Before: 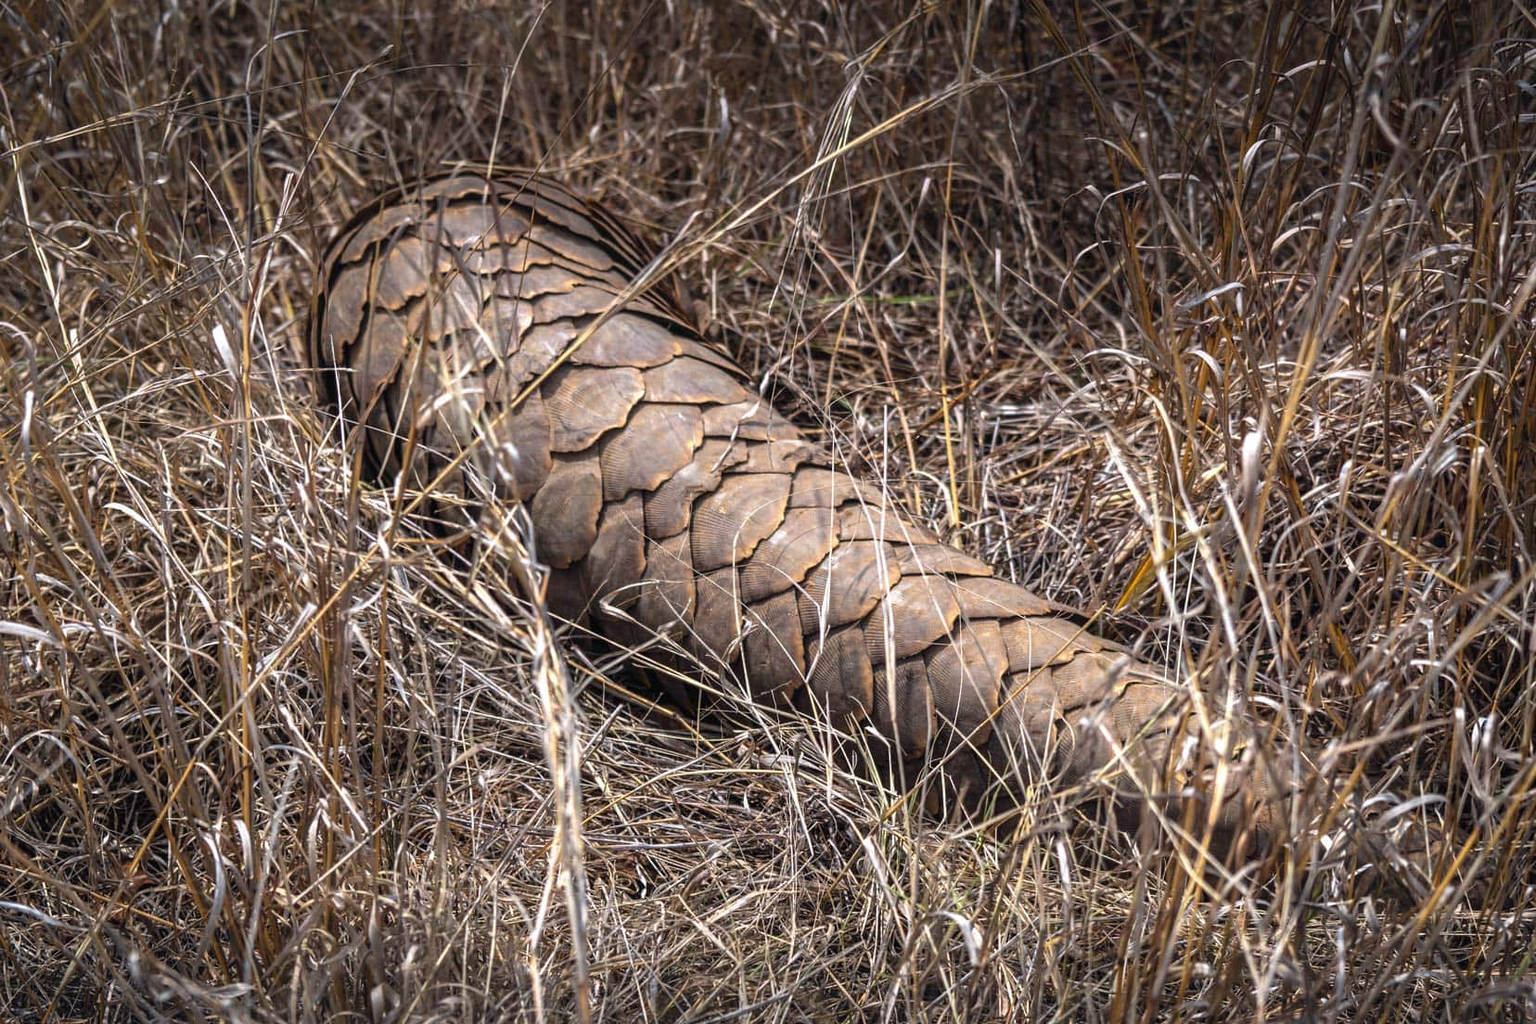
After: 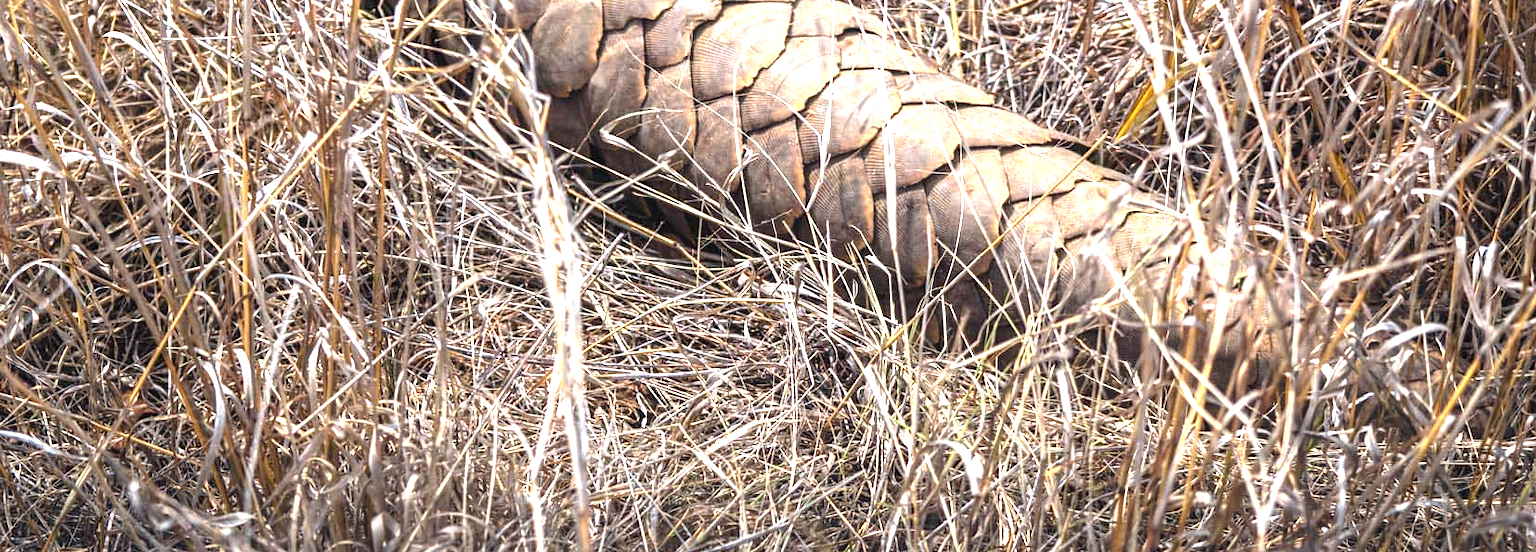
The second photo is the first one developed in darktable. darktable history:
exposure: black level correction 0, exposure 1.286 EV, compensate exposure bias true, compensate highlight preservation false
crop and rotate: top 46.065%, right 0.044%
